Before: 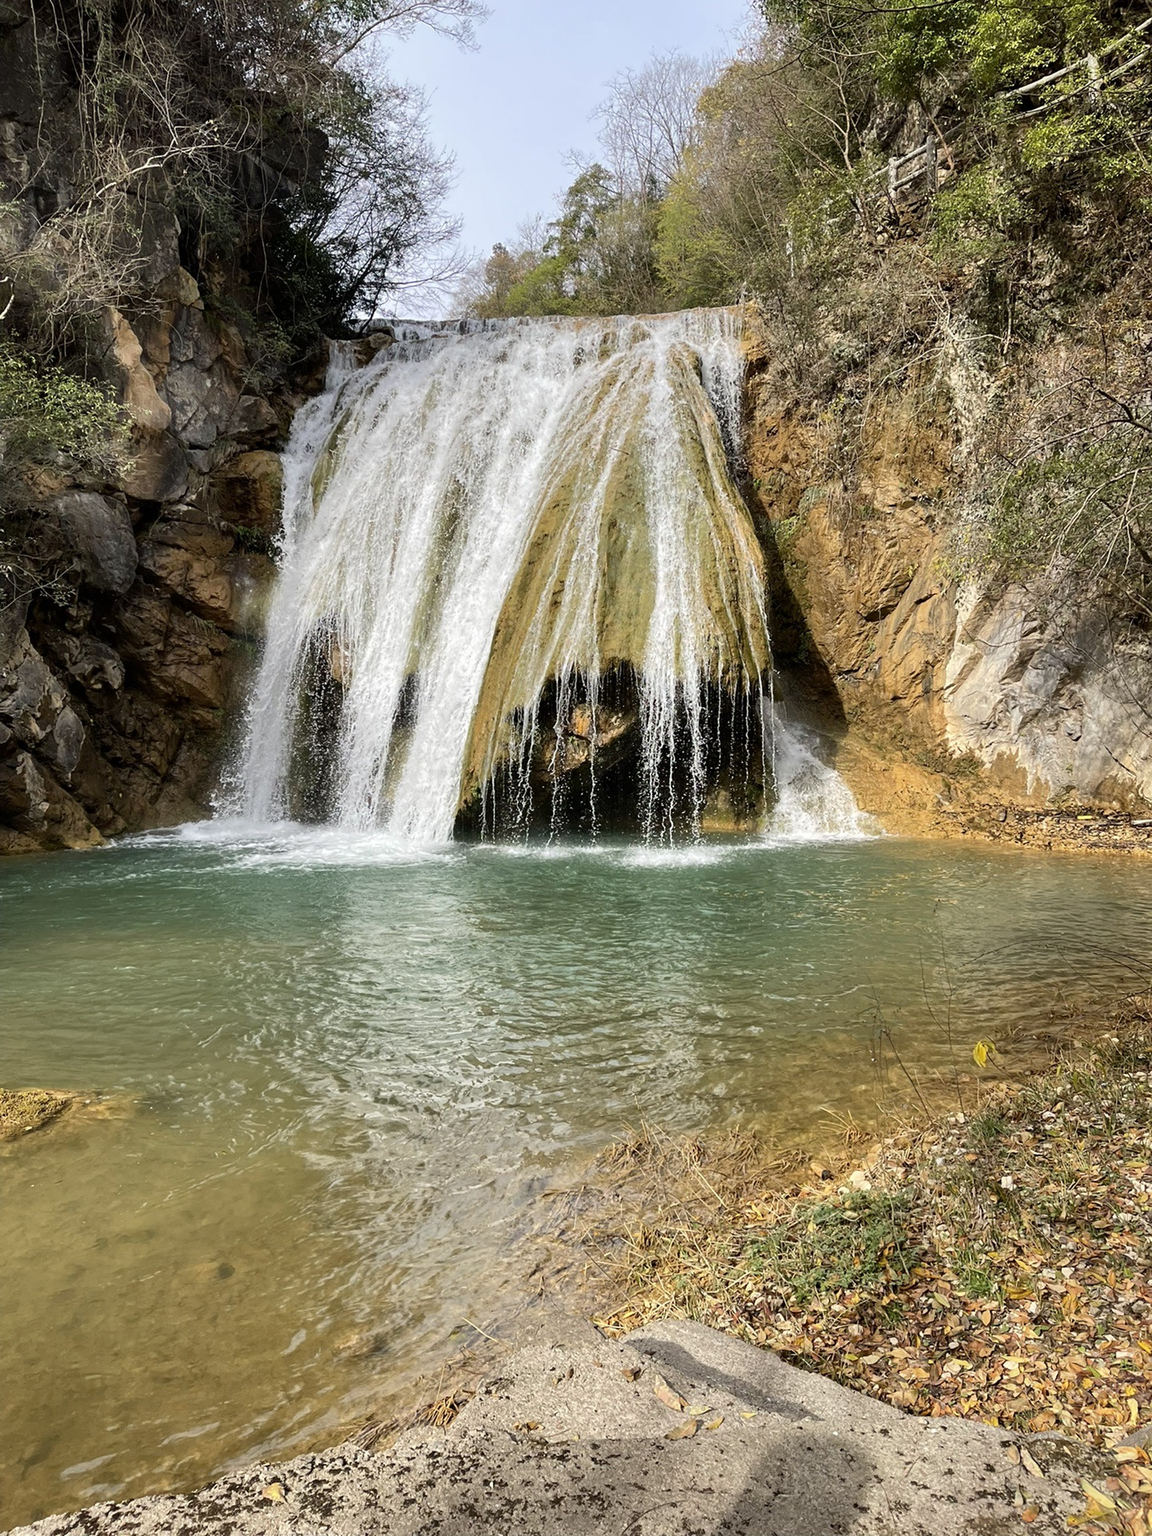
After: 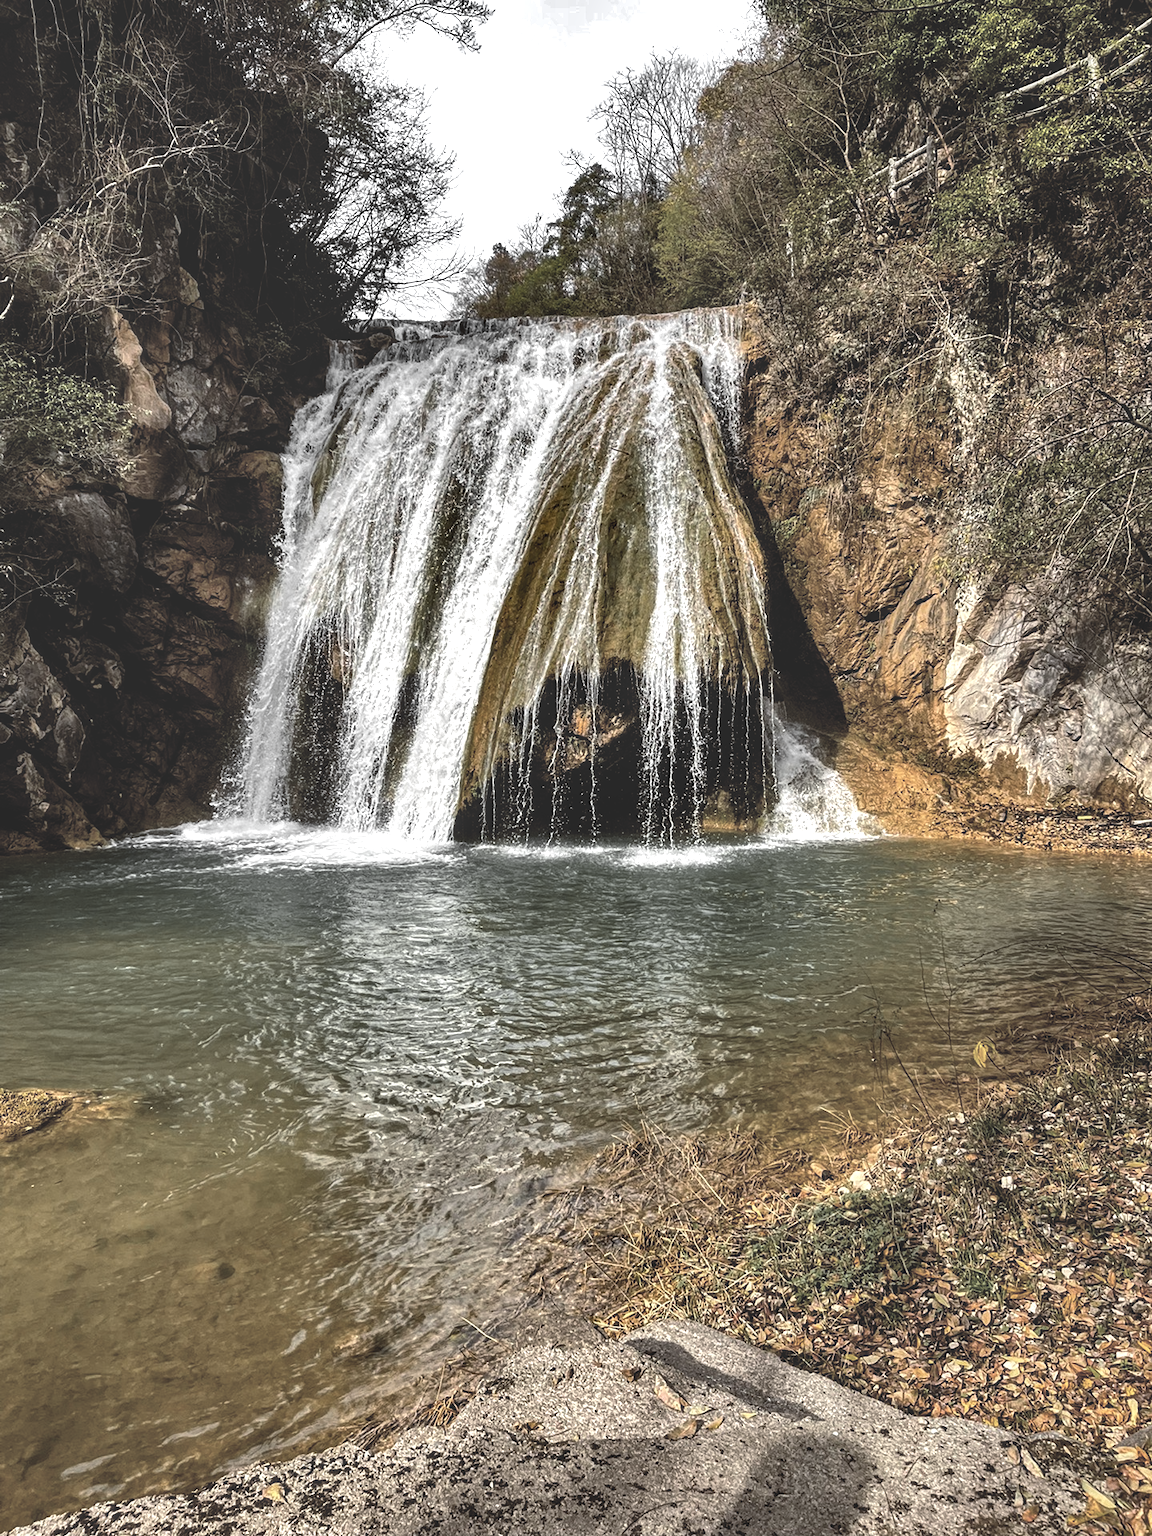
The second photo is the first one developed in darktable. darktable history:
basic adjustments: black level correction 0.012, exposure 0.29 EV, middle gray 17.31%, brightness -0.01, saturation 0.33, vibrance -0.21
rgb curve: curves: ch0 [(0, 0.186) (0.314, 0.284) (0.775, 0.708) (1, 1)], compensate middle gray true, preserve colors none
shadows and highlights: shadows 20.91, highlights -82.73, soften with gaussian
white balance: red 1.011, blue 0.982
color zones: curves: ch0 [(0, 0.613) (0.01, 0.613) (0.245, 0.448) (0.498, 0.529) (0.642, 0.665) (0.879, 0.777) (0.99, 0.613)]; ch1 [(0, 0.035) (0.121, 0.189) (0.259, 0.197) (0.415, 0.061) (0.589, 0.022) (0.732, 0.022) (0.857, 0.026) (0.991, 0.053)]
local contrast: highlights 61%, detail 143%, midtone range 0.428
color balance: lift [1, 1.015, 1.004, 0.985], gamma [1, 0.958, 0.971, 1.042], gain [1, 0.956, 0.977, 1.044]
